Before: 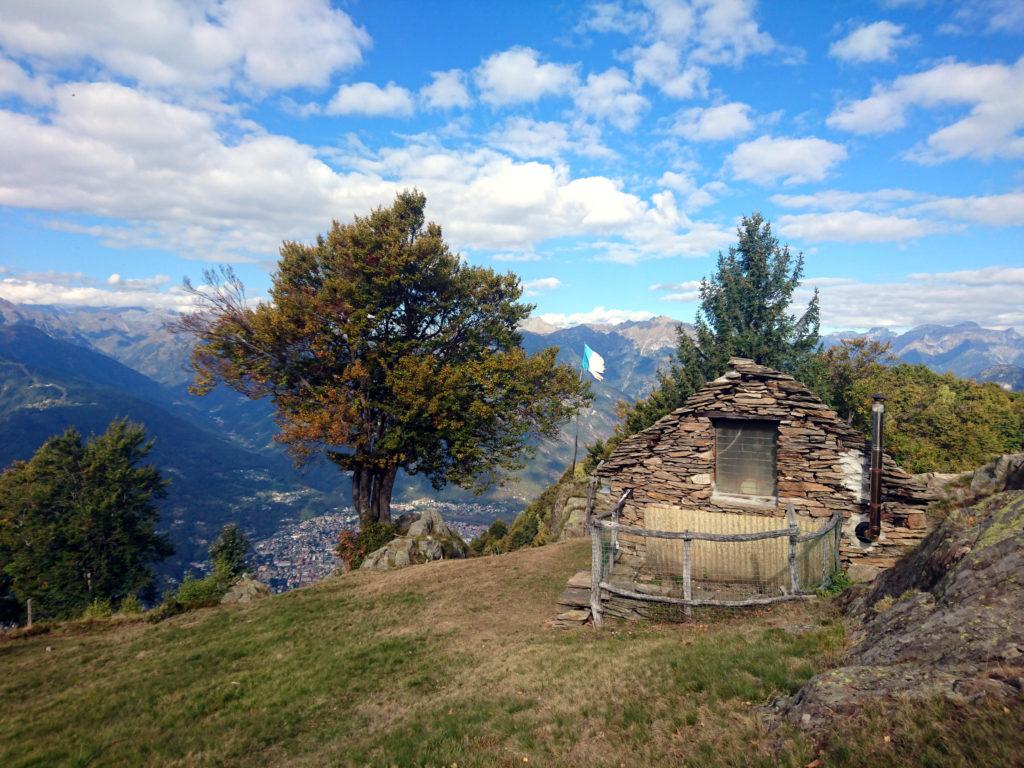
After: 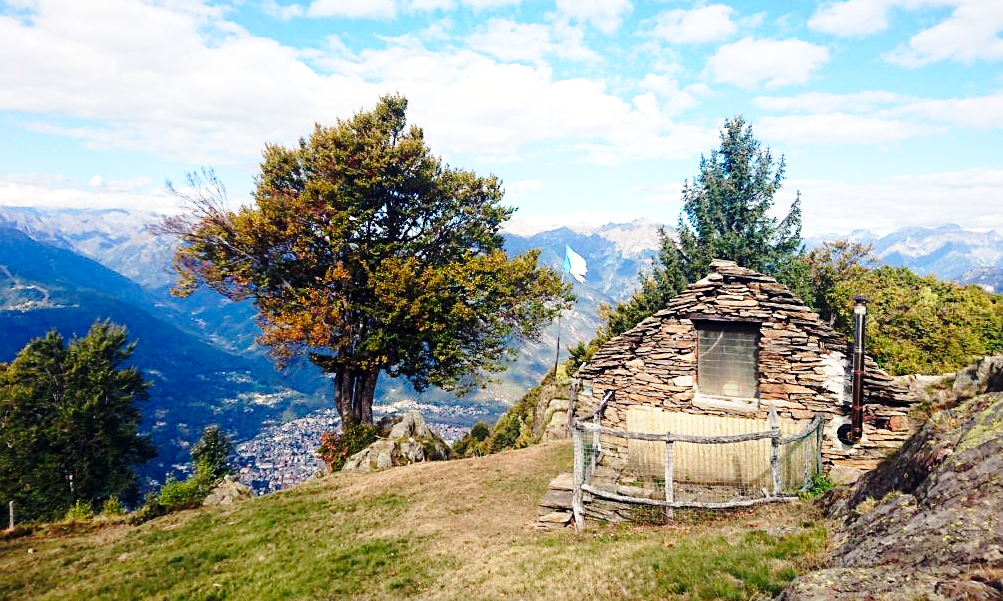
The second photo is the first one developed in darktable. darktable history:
sharpen: radius 1.831, amount 0.409, threshold 1.696
base curve: curves: ch0 [(0, 0) (0.028, 0.03) (0.105, 0.232) (0.387, 0.748) (0.754, 0.968) (1, 1)], preserve colors none
color correction: highlights b* 0.001
crop and rotate: left 1.82%, top 12.774%, right 0.173%, bottom 8.937%
